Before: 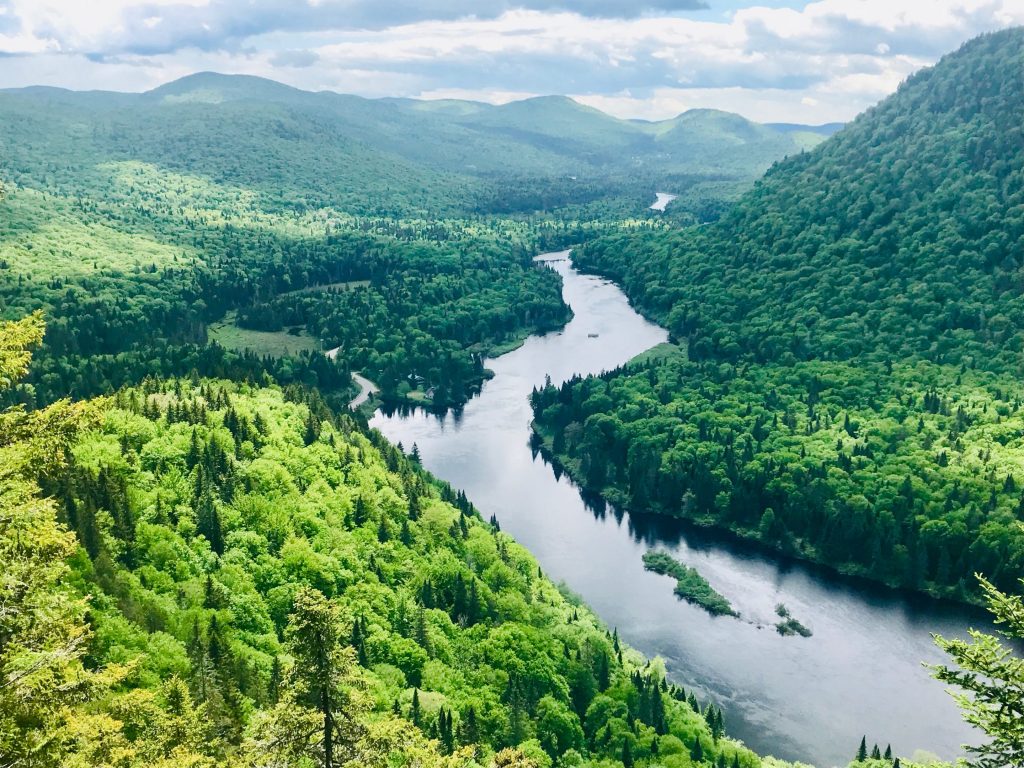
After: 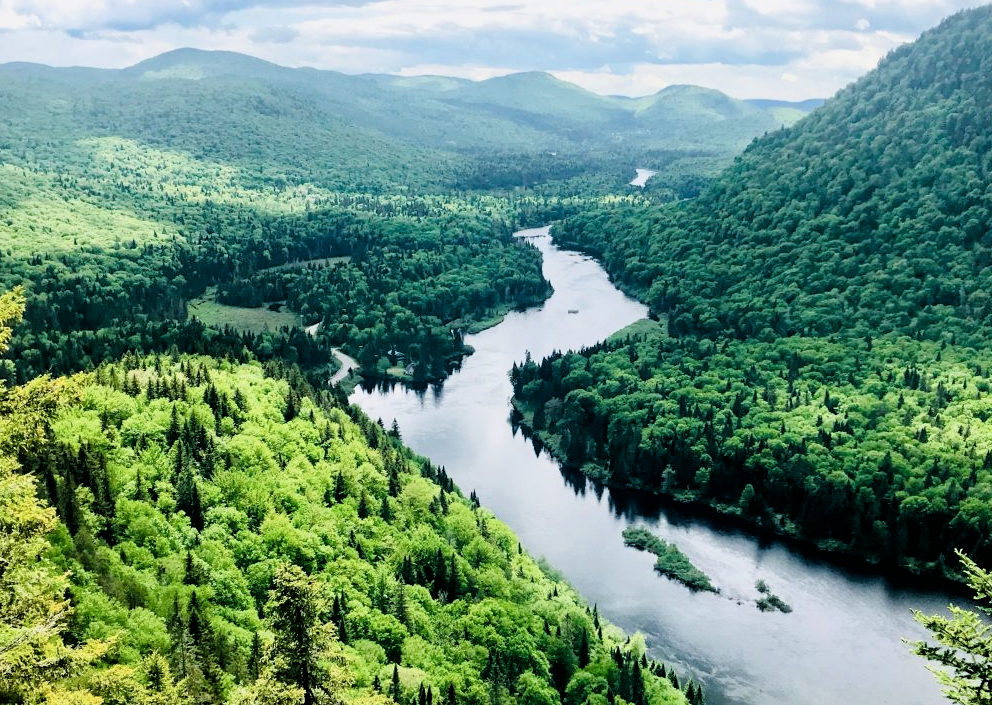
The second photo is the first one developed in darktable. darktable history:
crop: left 1.964%, top 3.251%, right 1.122%, bottom 4.933%
filmic rgb: black relative exposure -3.72 EV, white relative exposure 2.77 EV, dynamic range scaling -5.32%, hardness 3.03
